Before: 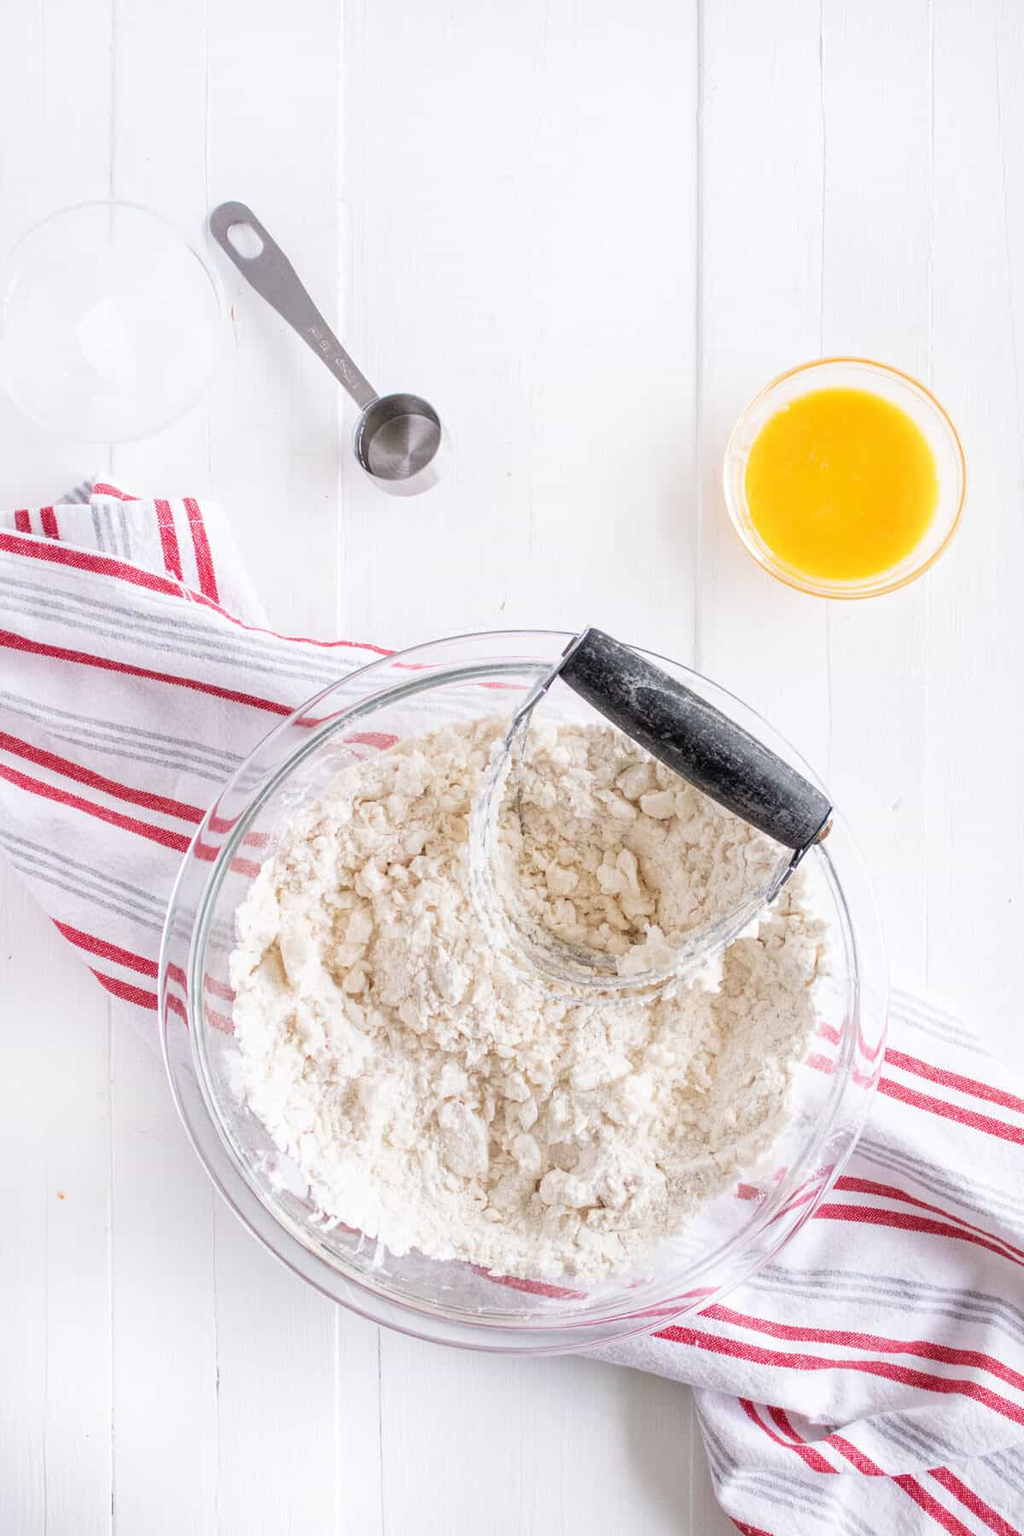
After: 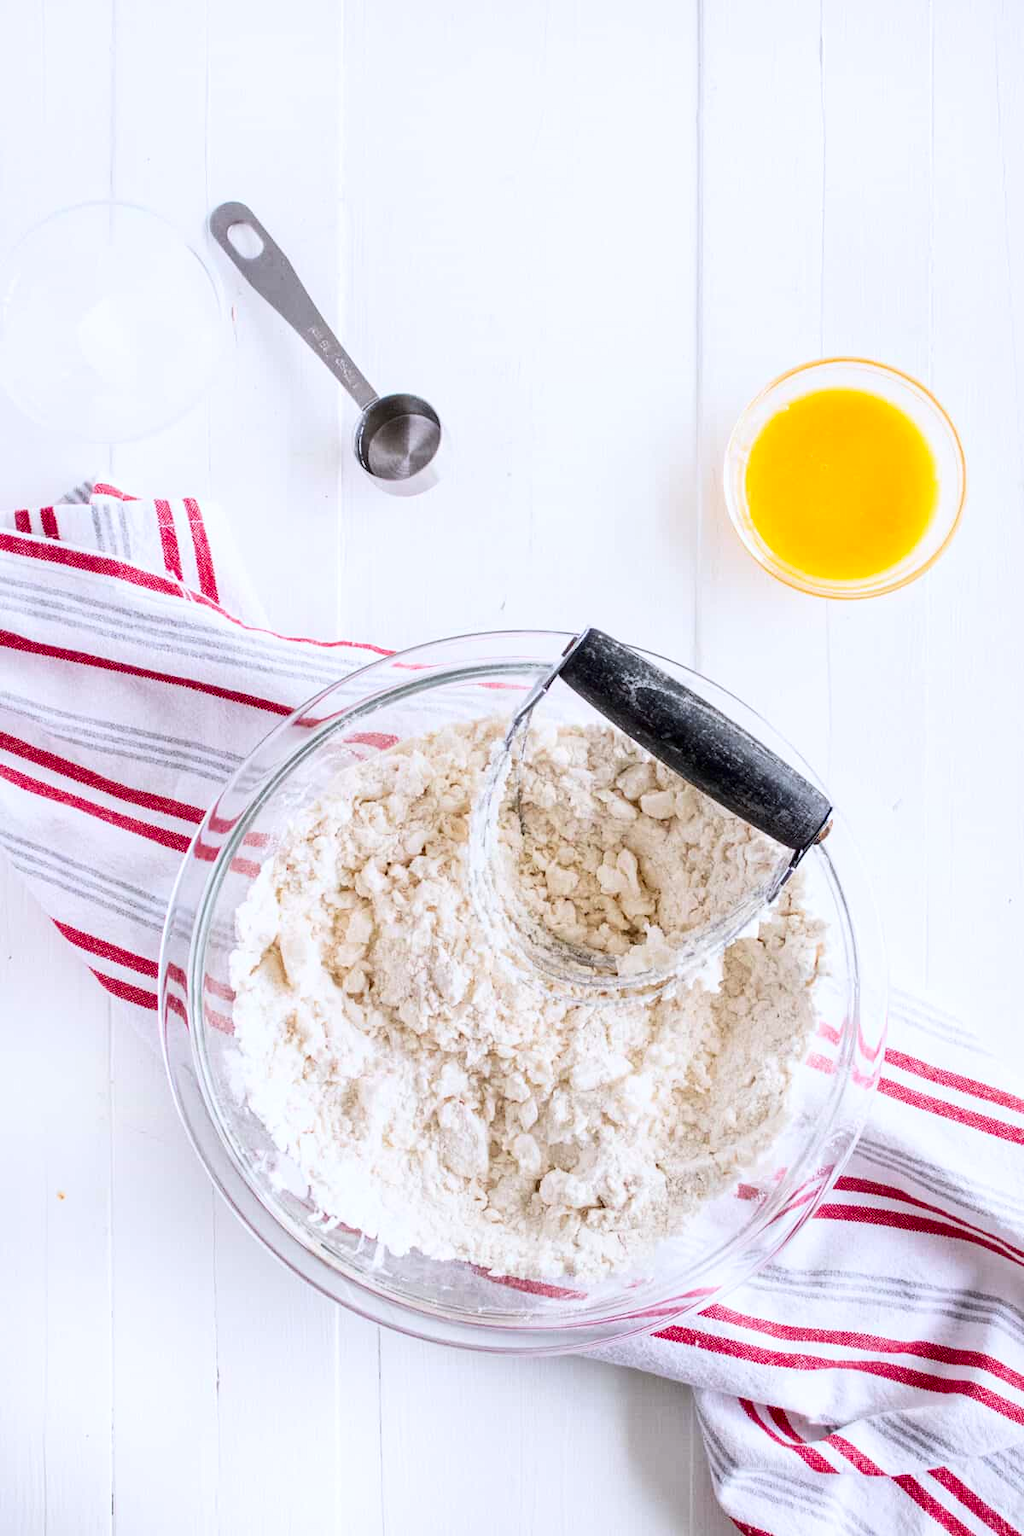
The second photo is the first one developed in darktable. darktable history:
contrast brightness saturation: contrast 0.19, brightness -0.11, saturation 0.21
white balance: red 0.983, blue 1.036
